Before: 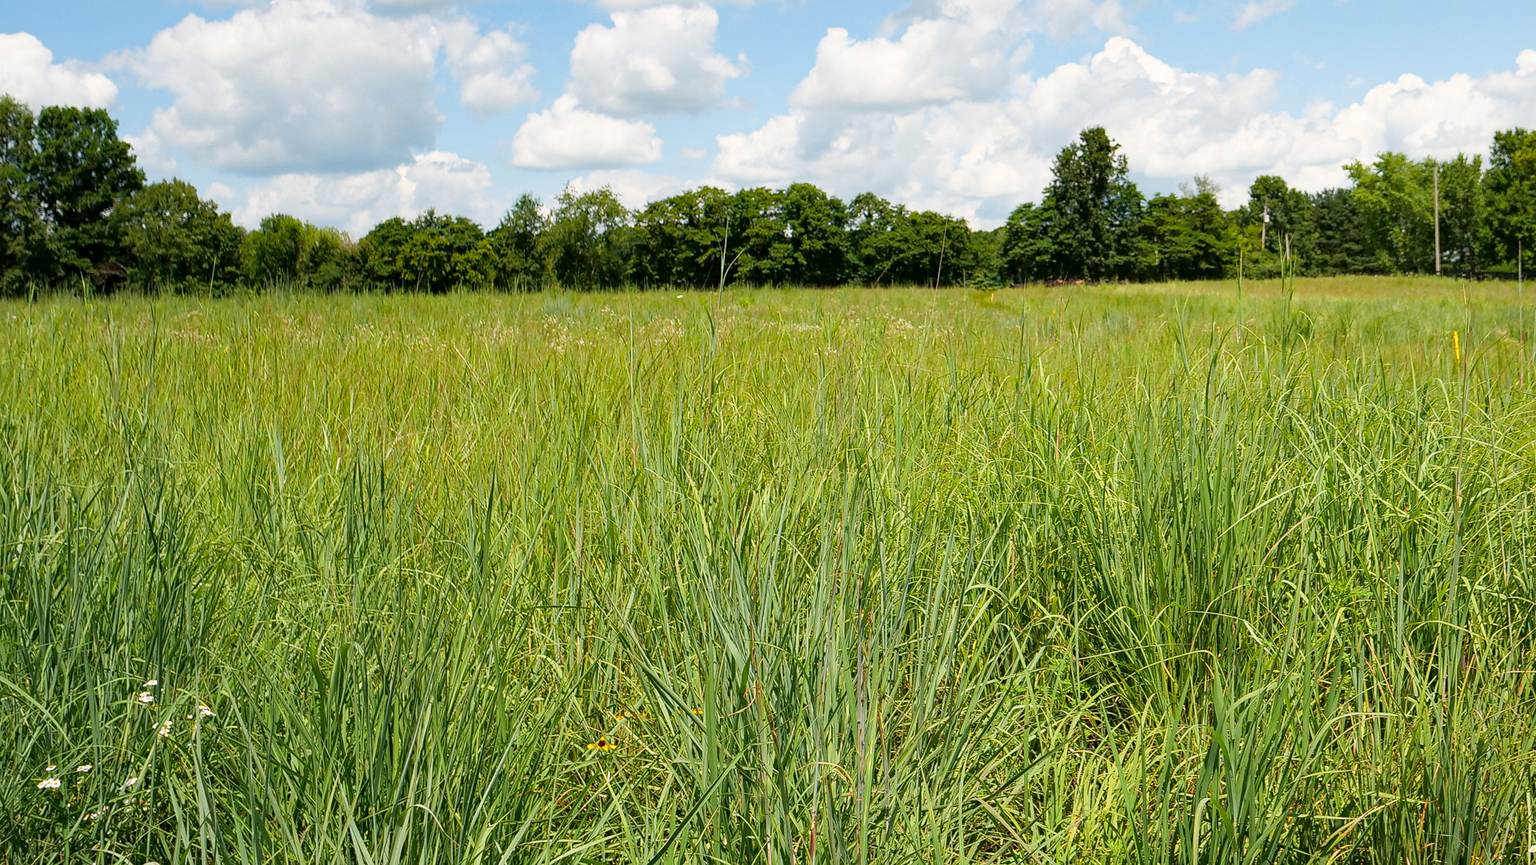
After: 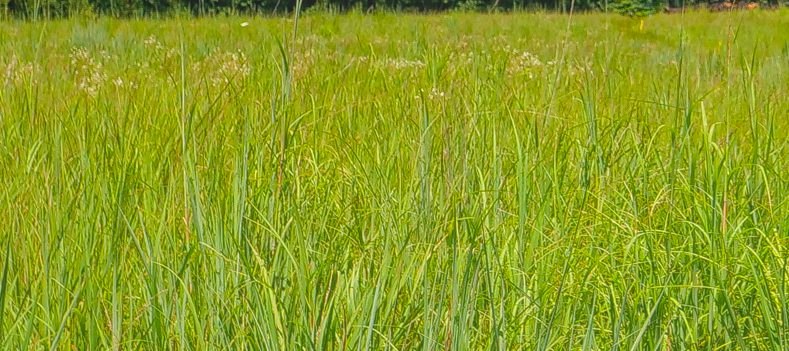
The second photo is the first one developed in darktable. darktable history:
crop: left 31.751%, top 32.172%, right 27.8%, bottom 35.83%
local contrast: highlights 73%, shadows 15%, midtone range 0.197
shadows and highlights: on, module defaults
exposure: black level correction 0.001, exposure 0.014 EV, compensate highlight preservation false
contrast brightness saturation: contrast 0.03, brightness 0.06, saturation 0.13
